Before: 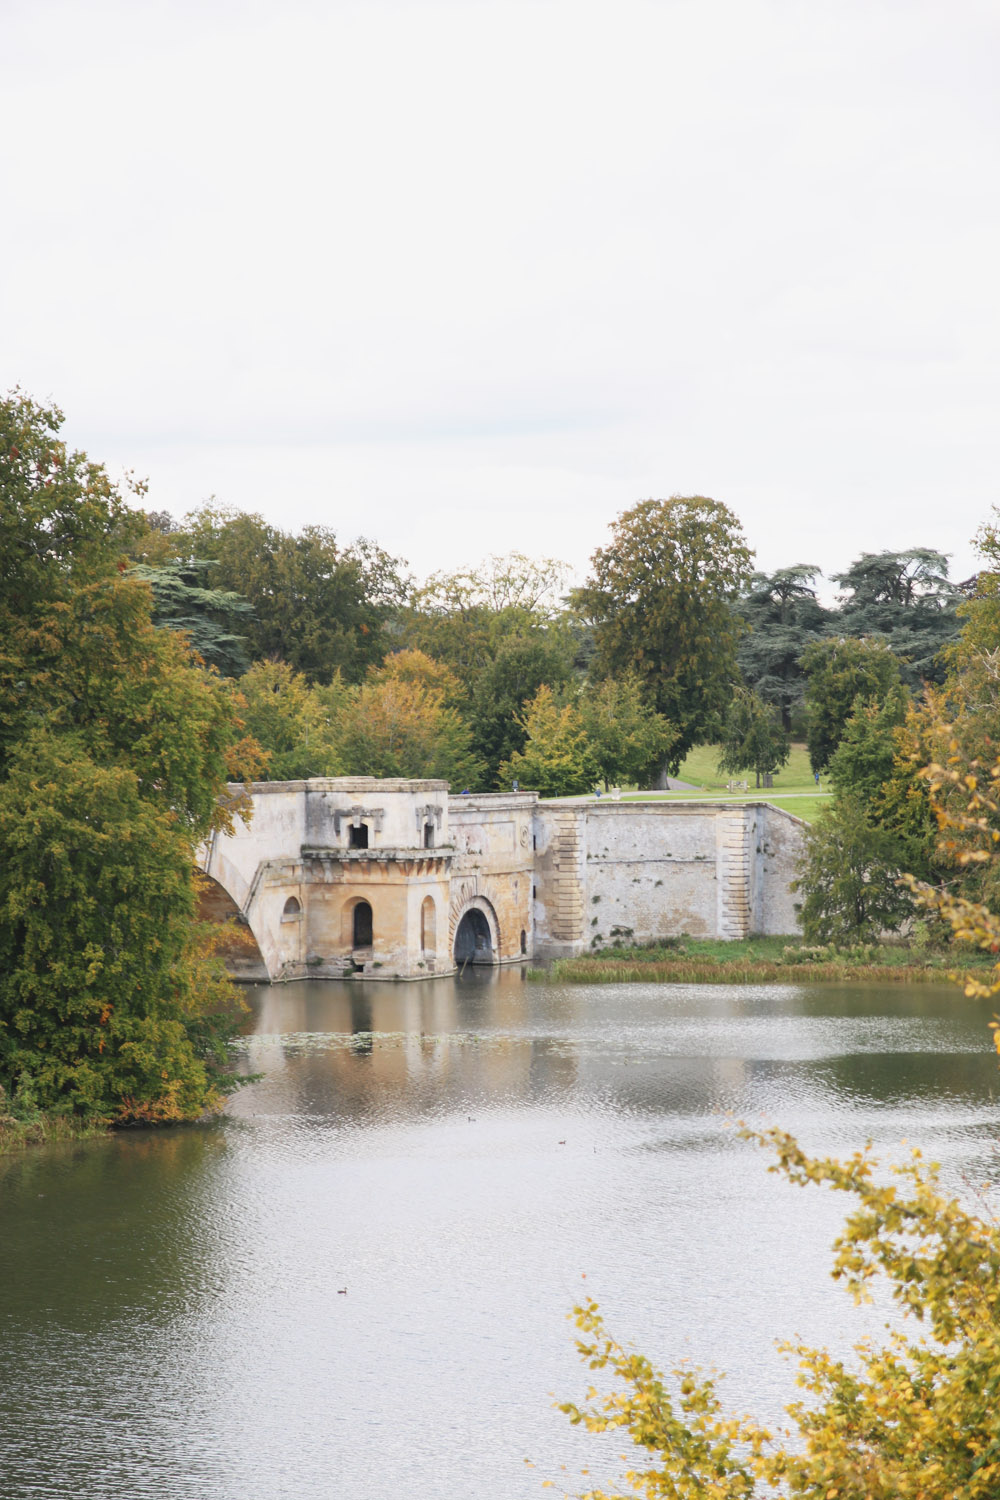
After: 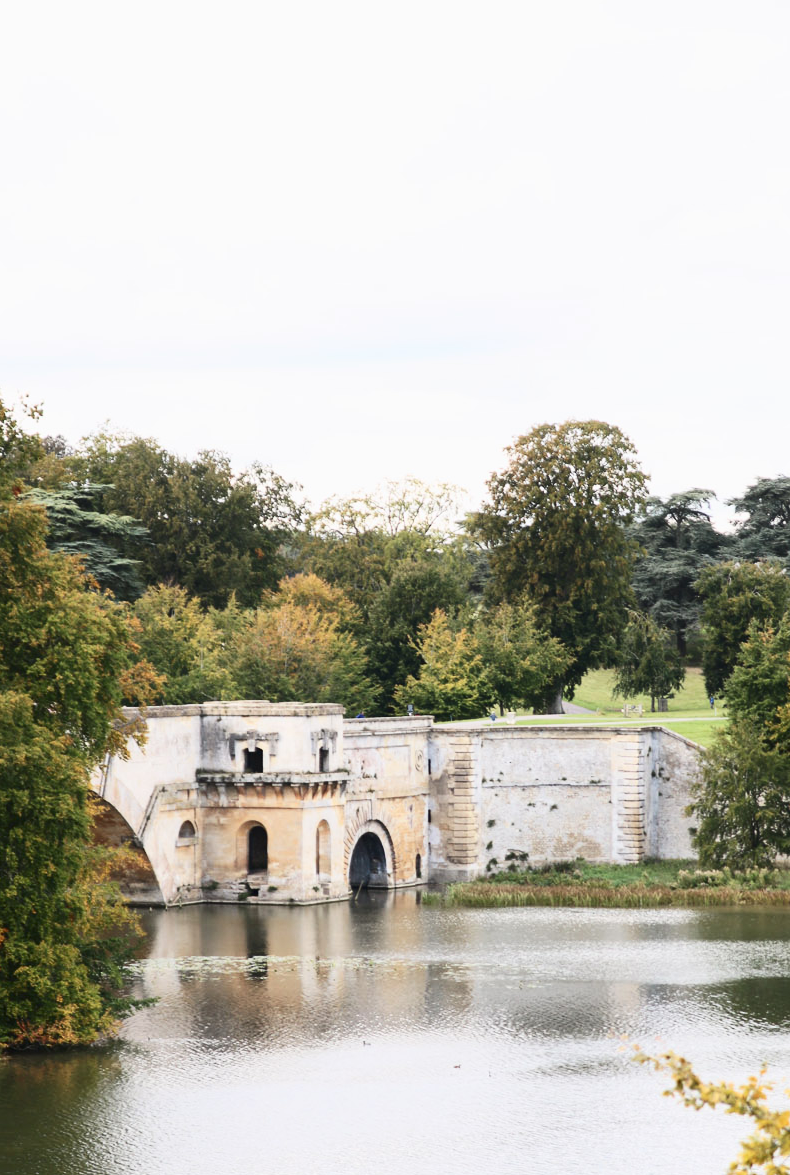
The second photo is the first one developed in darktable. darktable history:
crop and rotate: left 10.559%, top 5.117%, right 10.353%, bottom 16.509%
contrast brightness saturation: contrast 0.278
